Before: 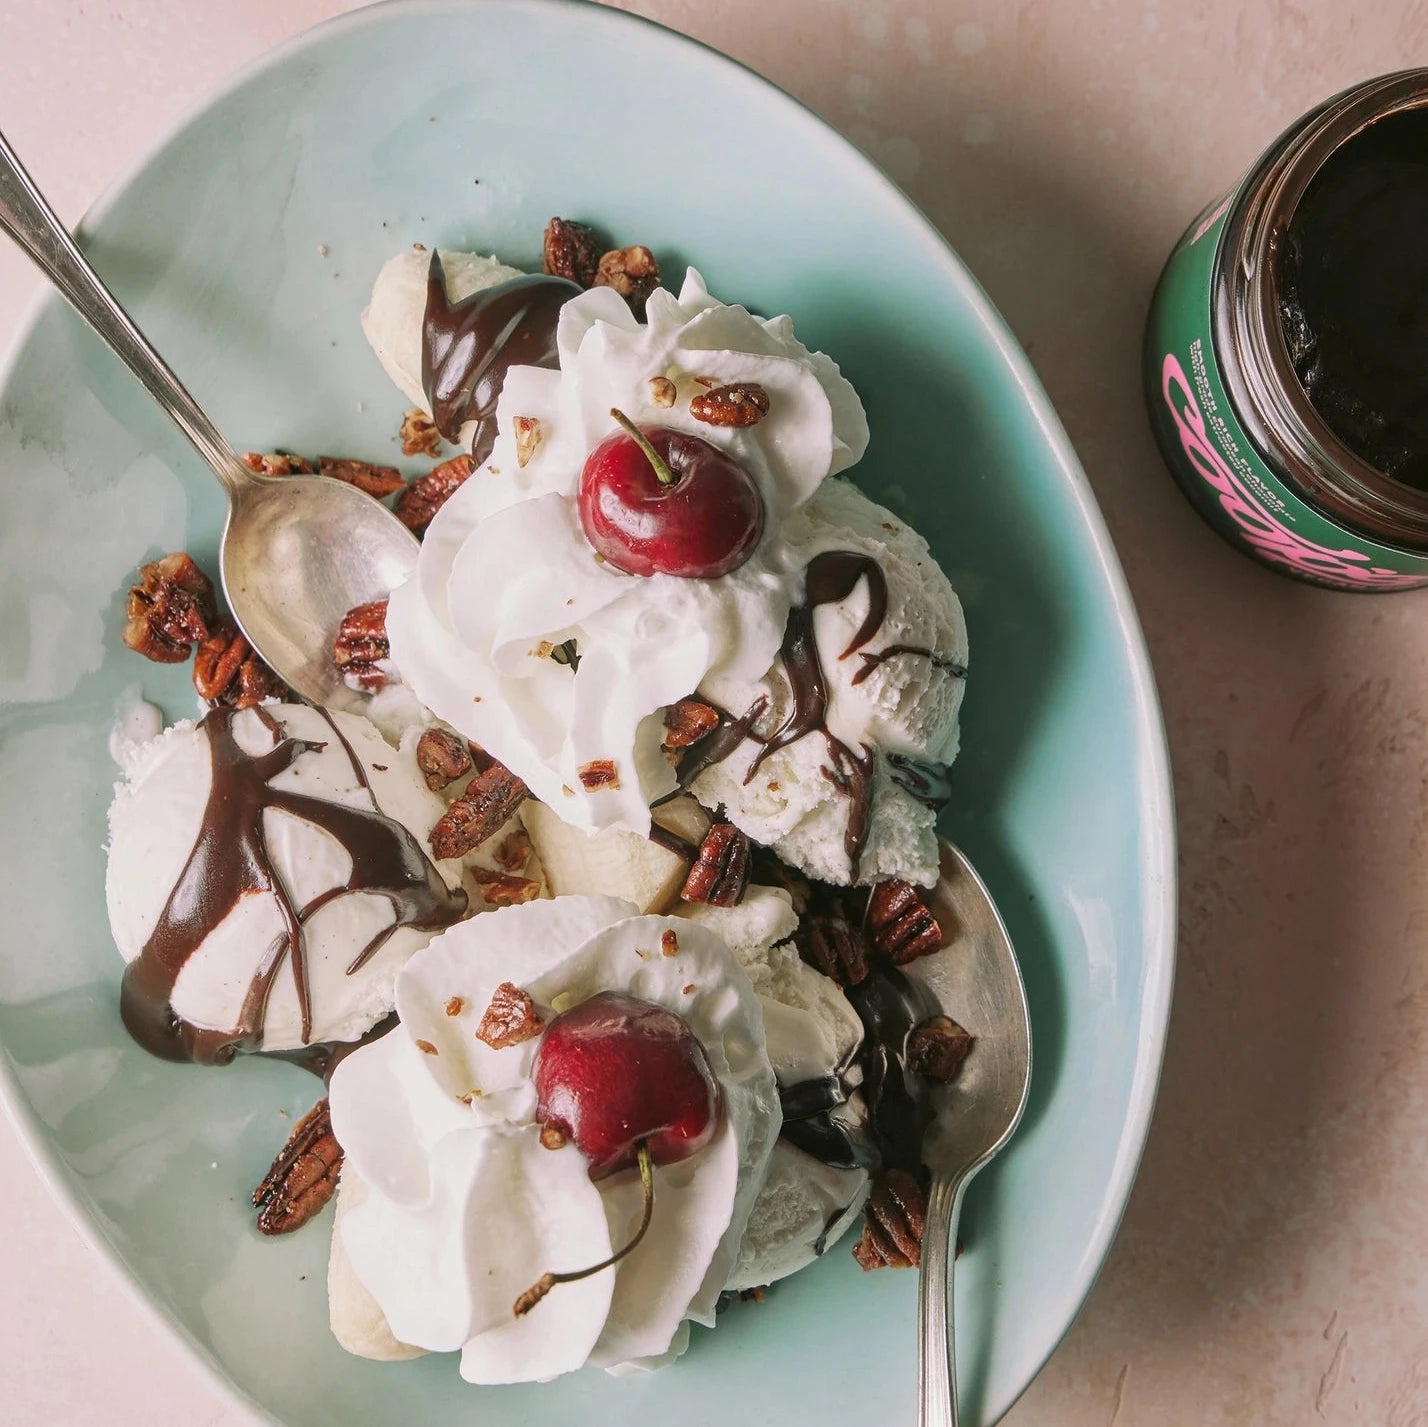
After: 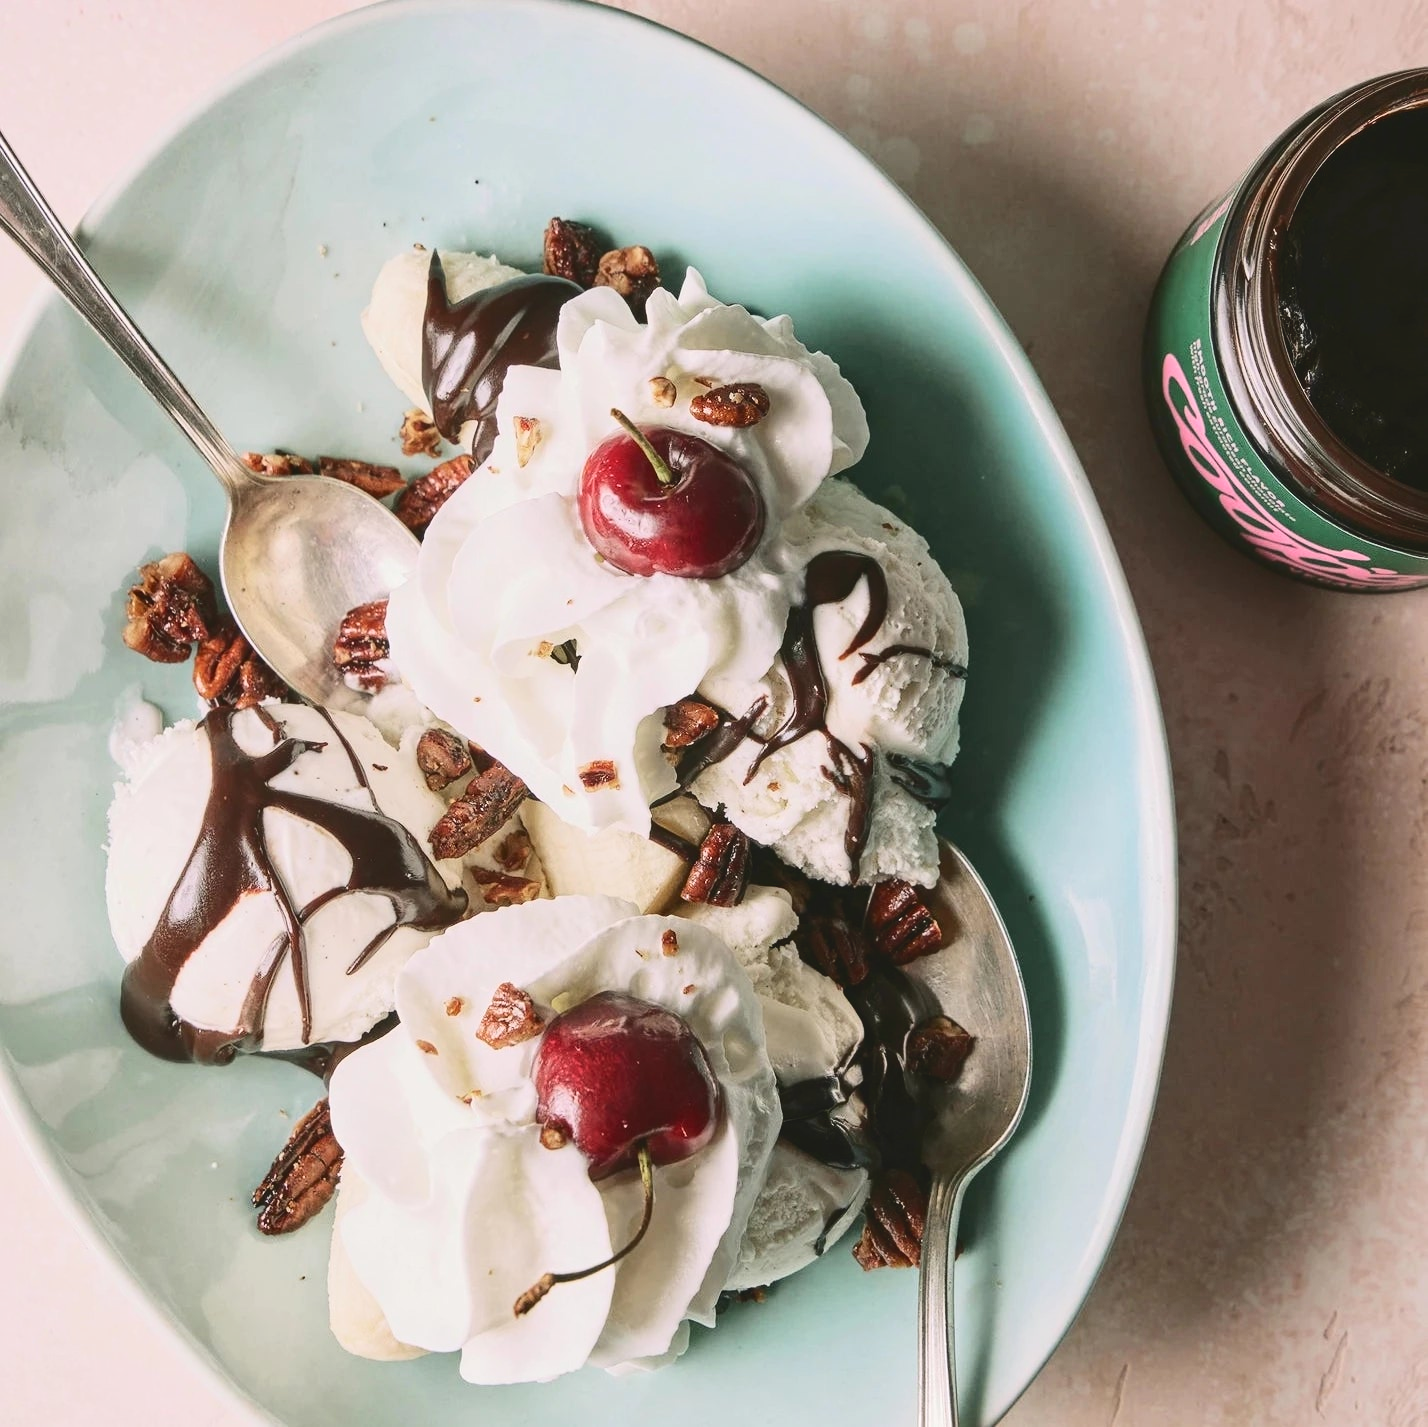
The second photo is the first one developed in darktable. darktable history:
tone curve: curves: ch0 [(0, 0) (0.003, 0.077) (0.011, 0.079) (0.025, 0.085) (0.044, 0.095) (0.069, 0.109) (0.1, 0.124) (0.136, 0.142) (0.177, 0.169) (0.224, 0.207) (0.277, 0.267) (0.335, 0.347) (0.399, 0.442) (0.468, 0.54) (0.543, 0.635) (0.623, 0.726) (0.709, 0.813) (0.801, 0.882) (0.898, 0.934) (1, 1)], color space Lab, independent channels, preserve colors none
